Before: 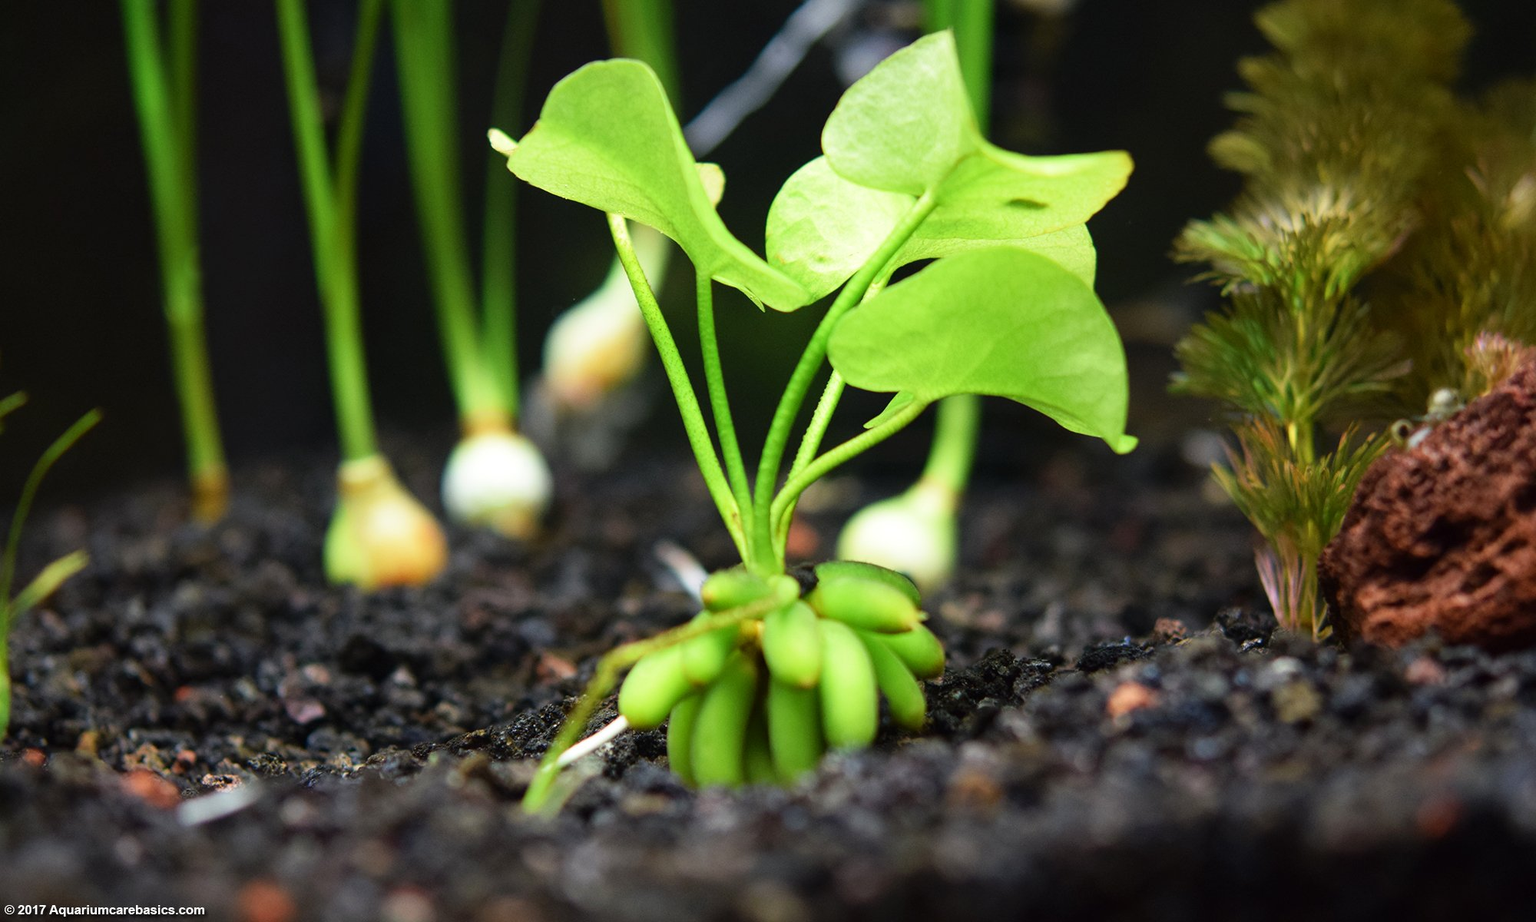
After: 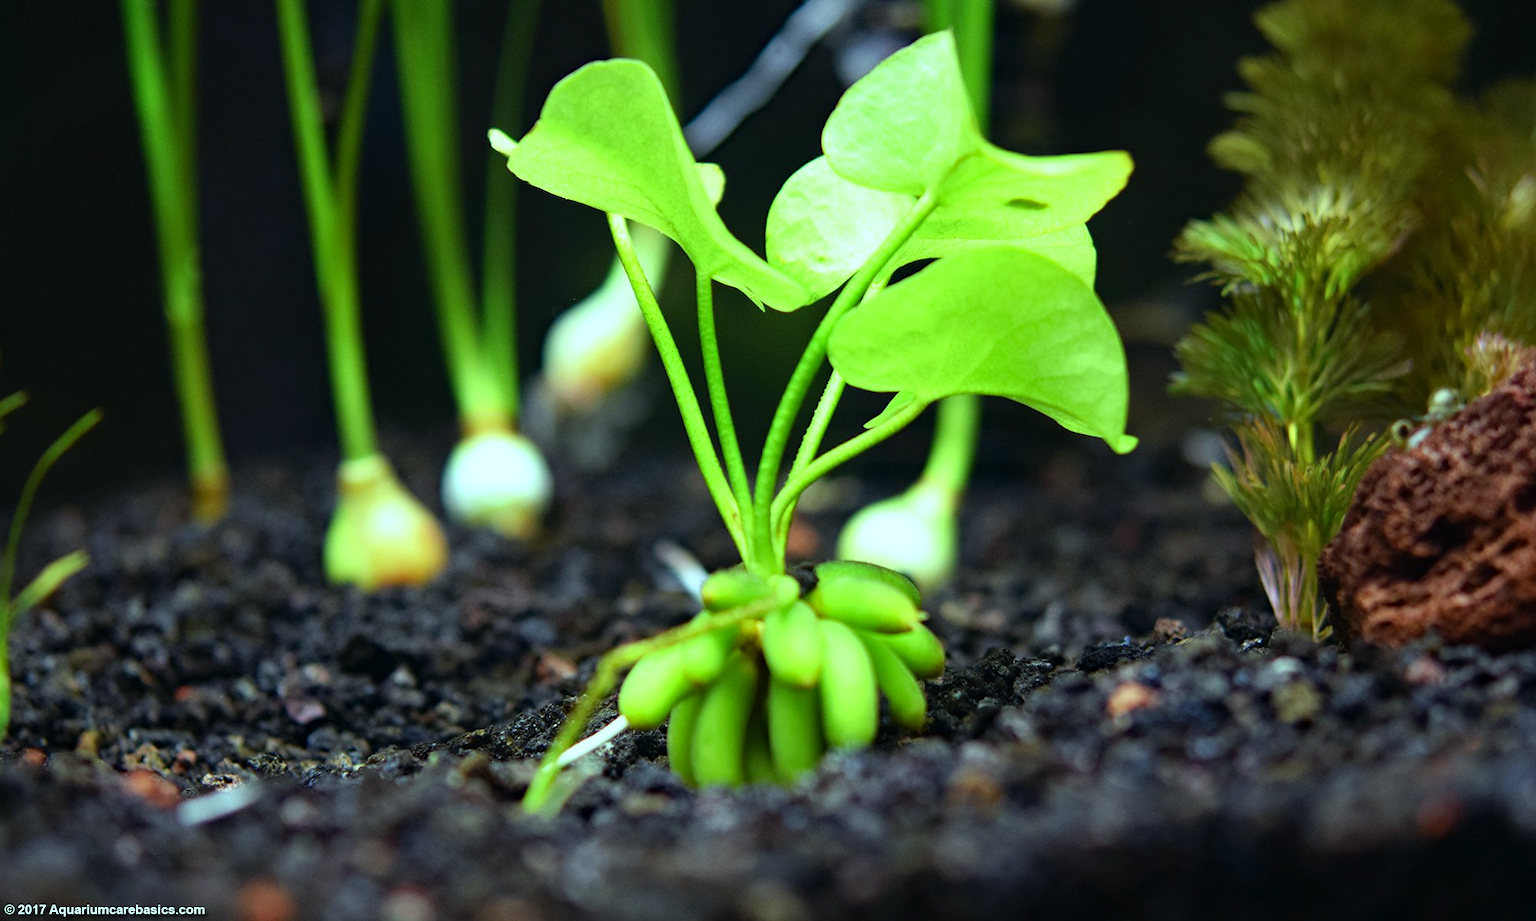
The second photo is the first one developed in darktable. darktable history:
haze removal: compatibility mode true, adaptive false
color balance: mode lift, gamma, gain (sRGB), lift [0.997, 0.979, 1.021, 1.011], gamma [1, 1.084, 0.916, 0.998], gain [1, 0.87, 1.13, 1.101], contrast 4.55%, contrast fulcrum 38.24%, output saturation 104.09%
